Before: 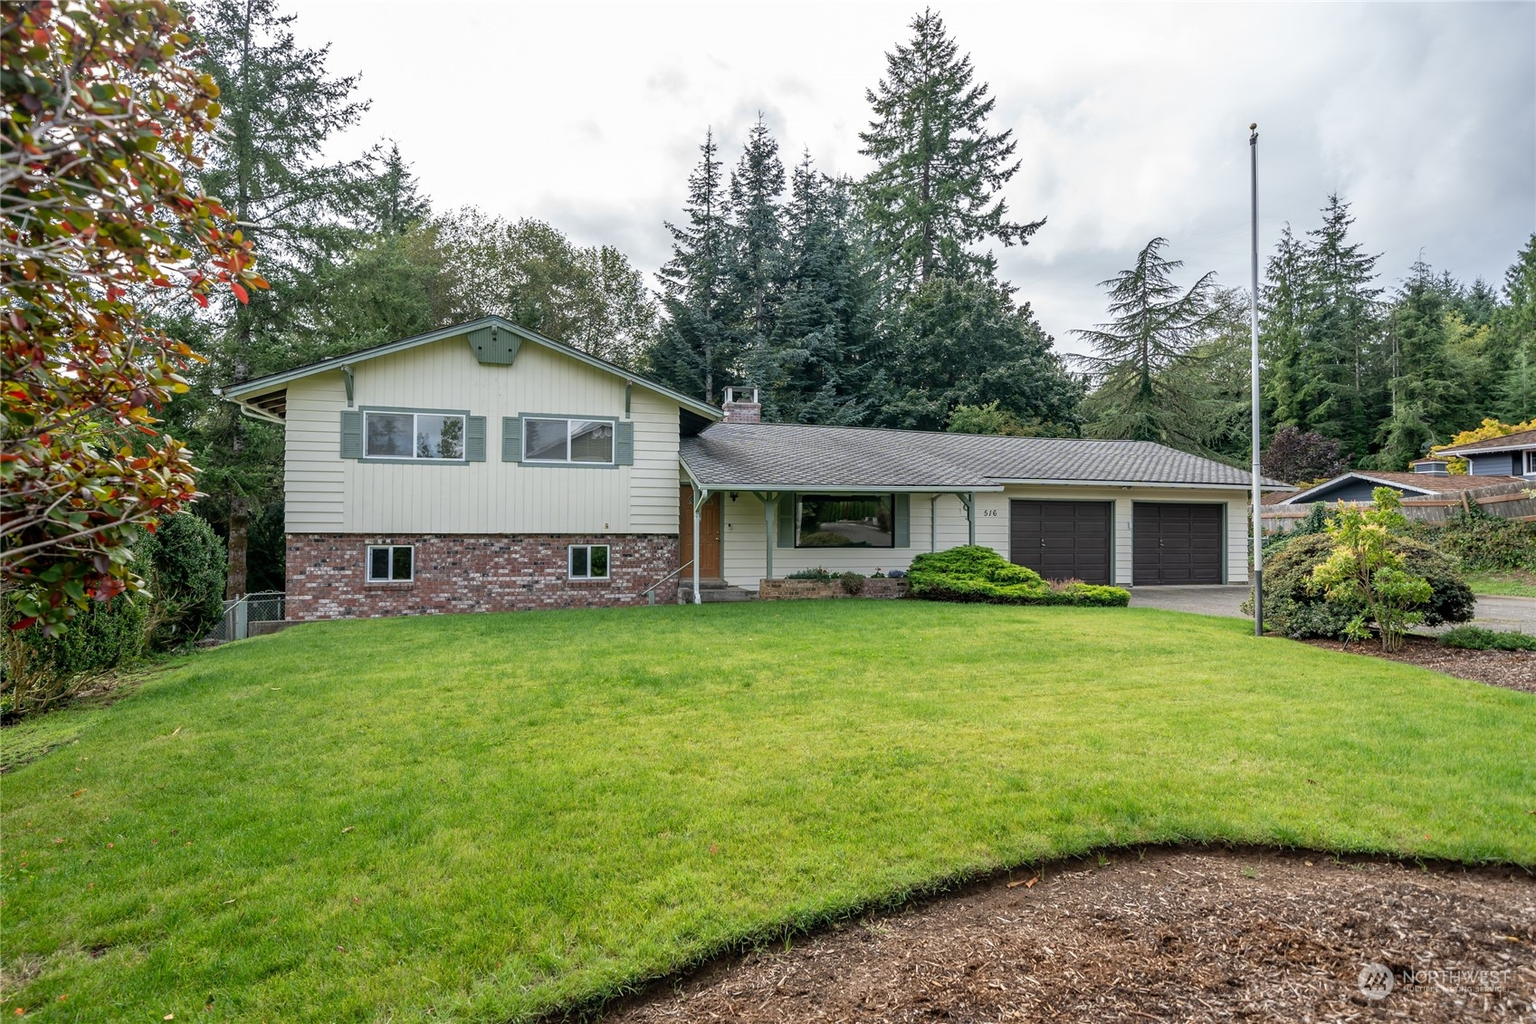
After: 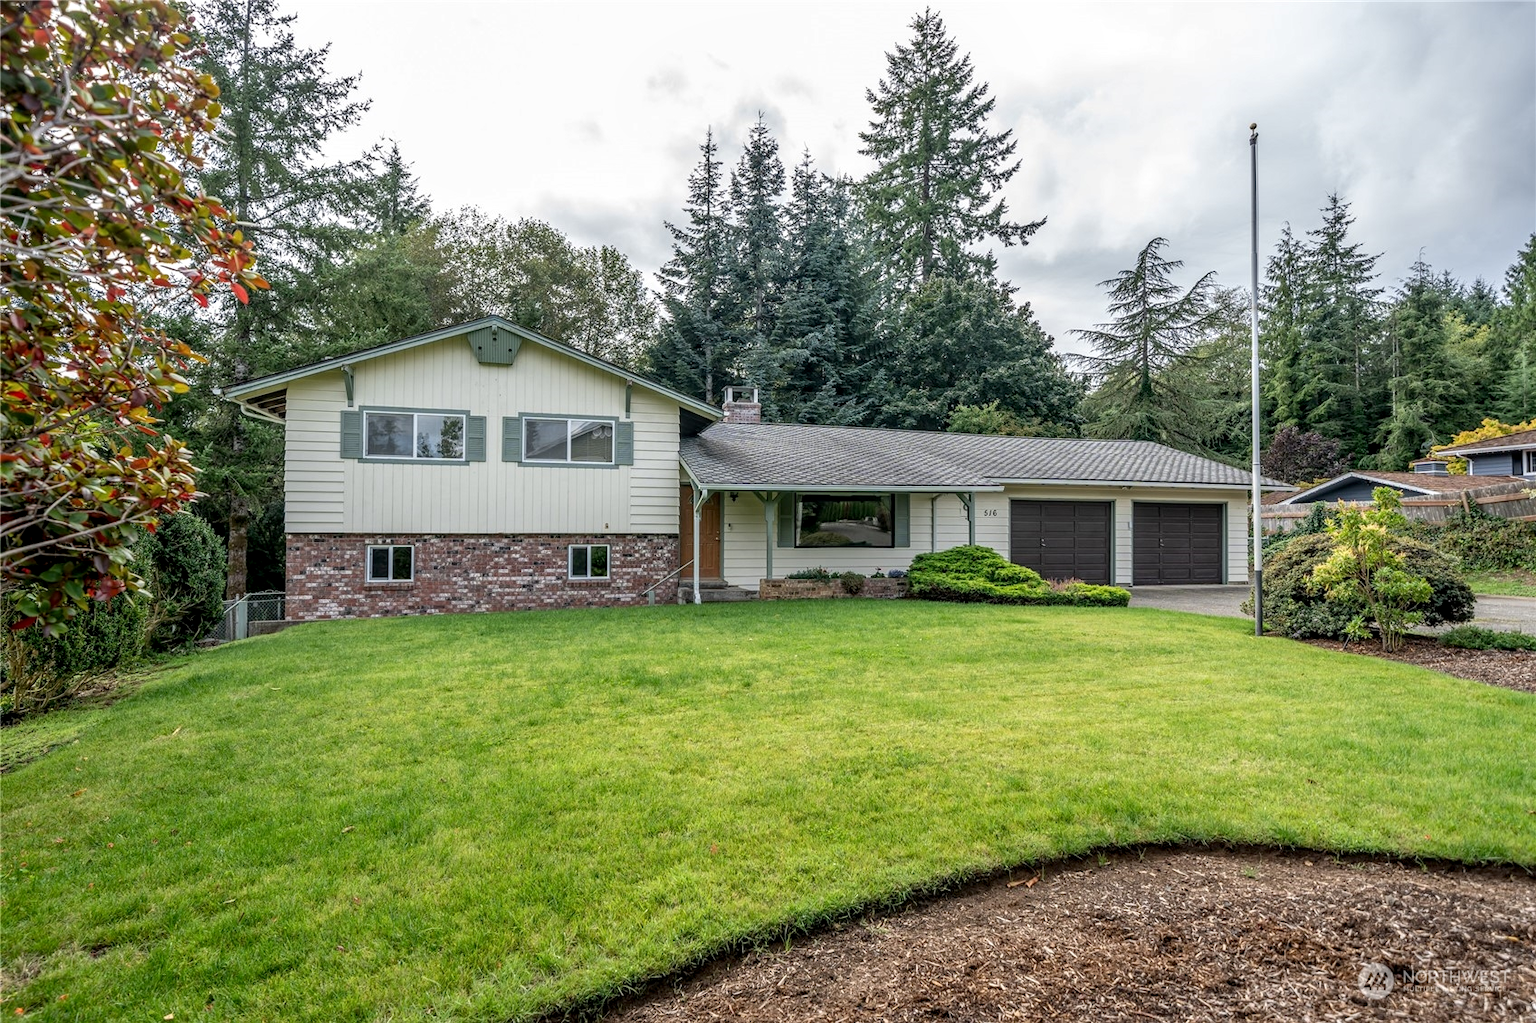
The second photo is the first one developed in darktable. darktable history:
local contrast: highlights 53%, shadows 52%, detail 130%, midtone range 0.453
